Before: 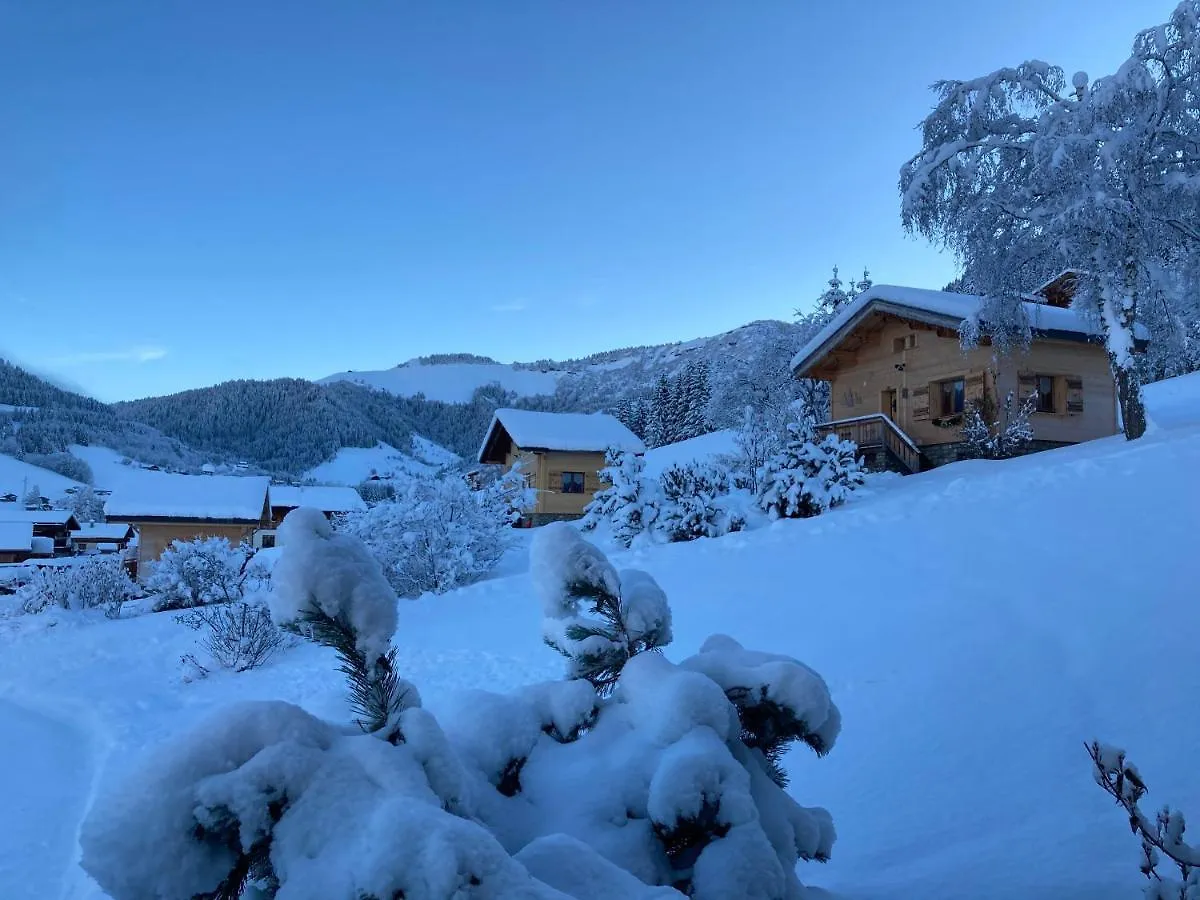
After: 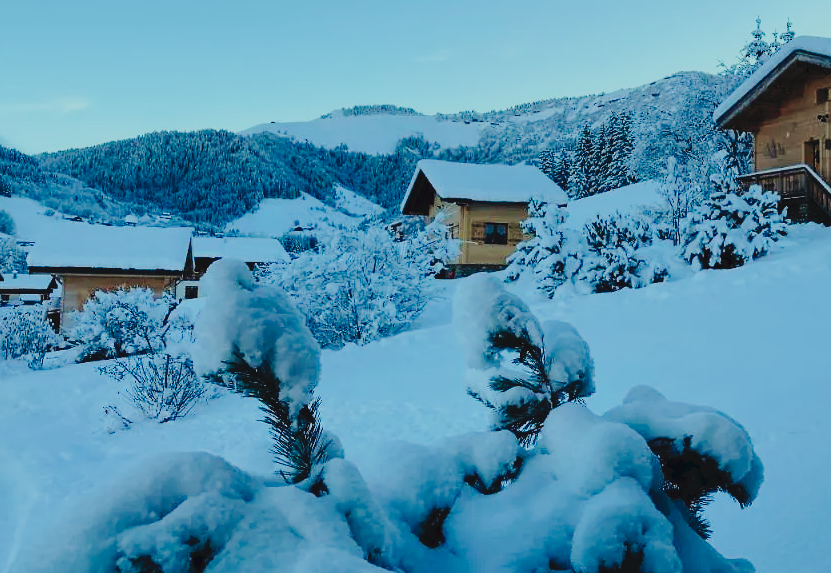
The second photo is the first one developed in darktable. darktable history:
tone curve: curves: ch0 [(0, 0) (0.003, 0.058) (0.011, 0.061) (0.025, 0.065) (0.044, 0.076) (0.069, 0.083) (0.1, 0.09) (0.136, 0.102) (0.177, 0.145) (0.224, 0.196) (0.277, 0.278) (0.335, 0.375) (0.399, 0.486) (0.468, 0.578) (0.543, 0.651) (0.623, 0.717) (0.709, 0.783) (0.801, 0.838) (0.898, 0.91) (1, 1)], preserve colors none
filmic rgb: black relative exposure -7.32 EV, white relative exposure 5.09 EV, hardness 3.2
color correction: highlights a* -10.04, highlights b* -10.37
crop: left 6.488%, top 27.668%, right 24.183%, bottom 8.656%
white balance: red 1.123, blue 0.83
